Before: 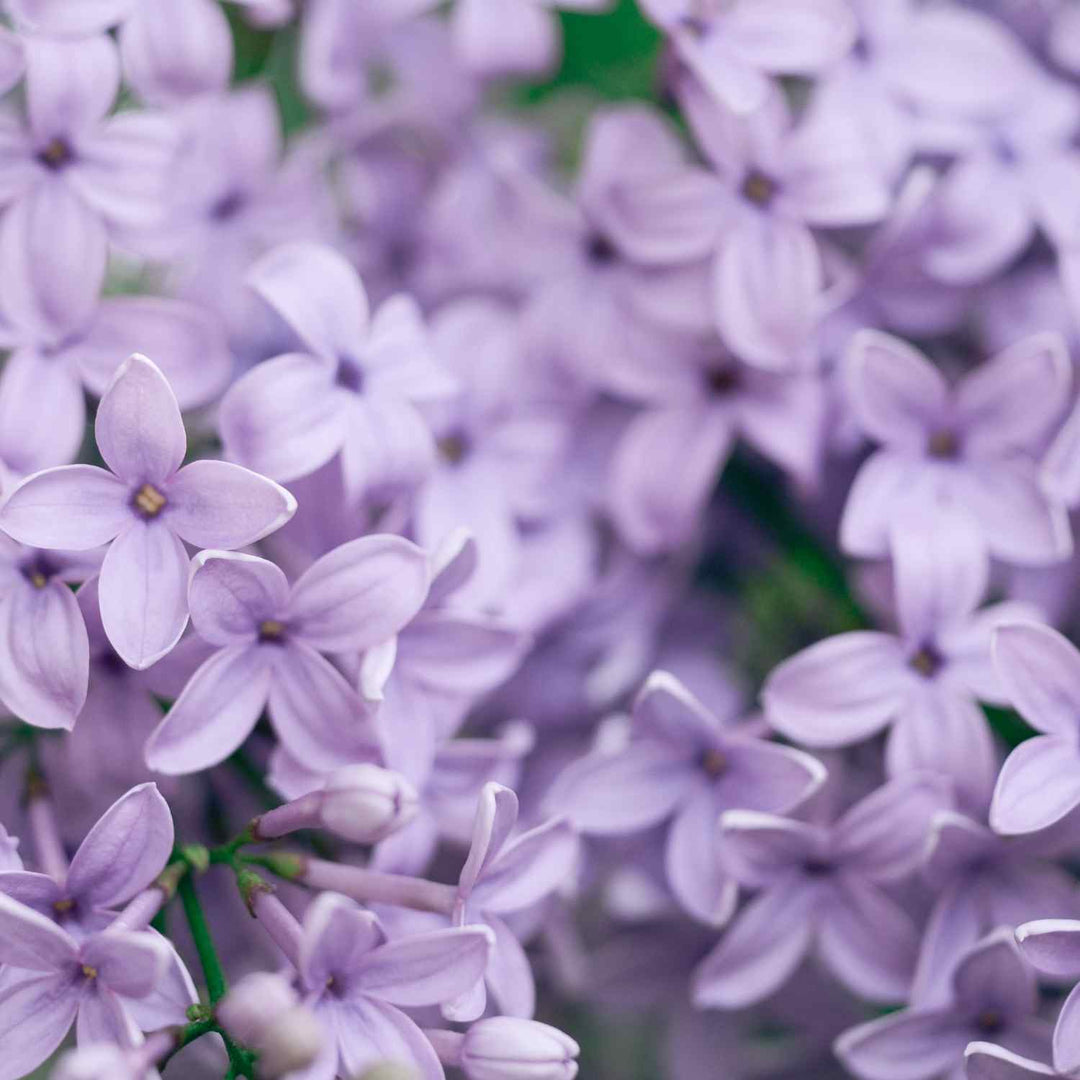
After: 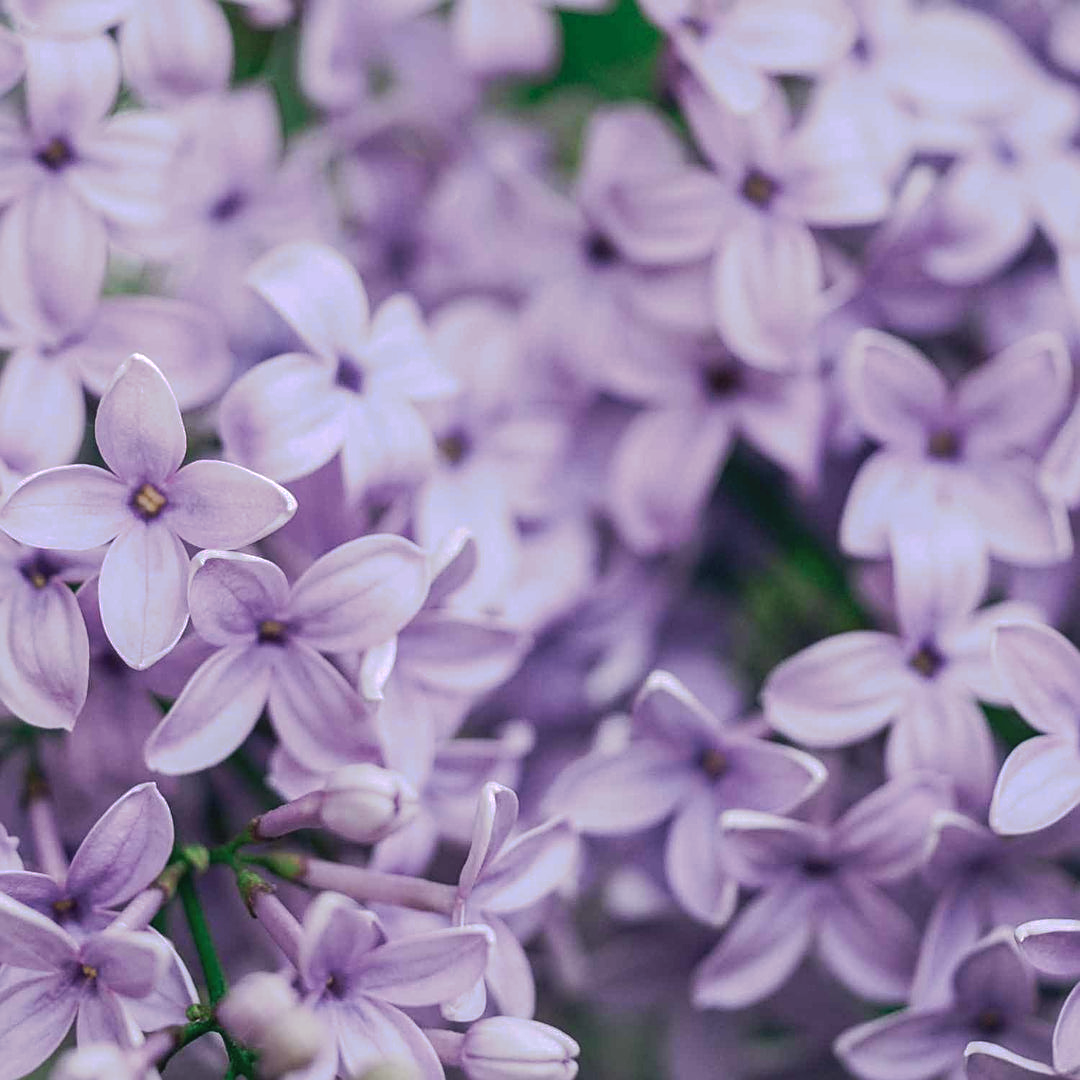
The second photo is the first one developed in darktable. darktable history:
sharpen: on, module defaults
tone curve: curves: ch0 [(0, 0) (0.003, 0.096) (0.011, 0.096) (0.025, 0.098) (0.044, 0.099) (0.069, 0.106) (0.1, 0.128) (0.136, 0.153) (0.177, 0.186) (0.224, 0.218) (0.277, 0.265) (0.335, 0.316) (0.399, 0.374) (0.468, 0.445) (0.543, 0.526) (0.623, 0.605) (0.709, 0.681) (0.801, 0.758) (0.898, 0.819) (1, 1)], preserve colors none
local contrast: on, module defaults
